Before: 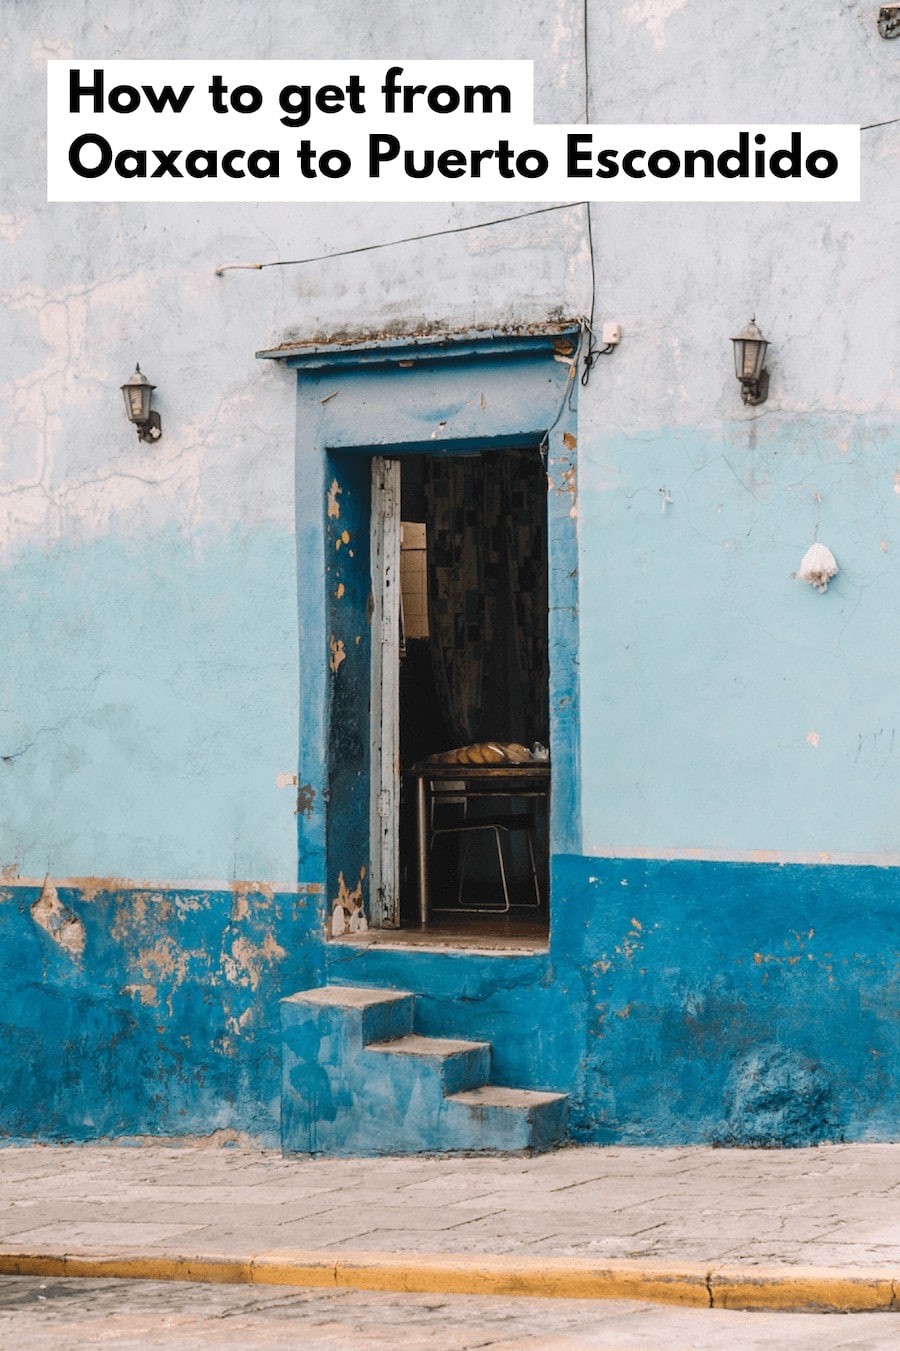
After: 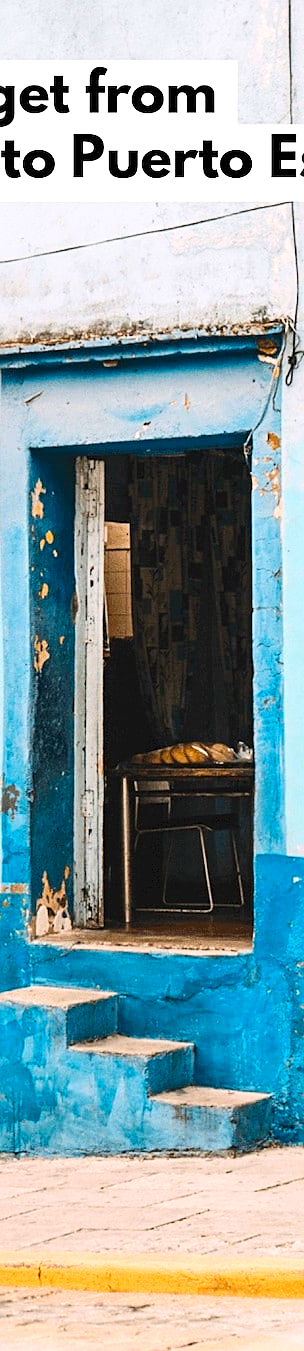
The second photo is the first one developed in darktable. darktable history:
exposure: exposure 0.251 EV, compensate highlight preservation false
color balance rgb: linear chroma grading › global chroma 6.211%, perceptual saturation grading › global saturation 0.552%, global vibrance 20%
crop: left 32.999%, right 33.172%
sharpen: on, module defaults
contrast brightness saturation: contrast 0.23, brightness 0.113, saturation 0.291
